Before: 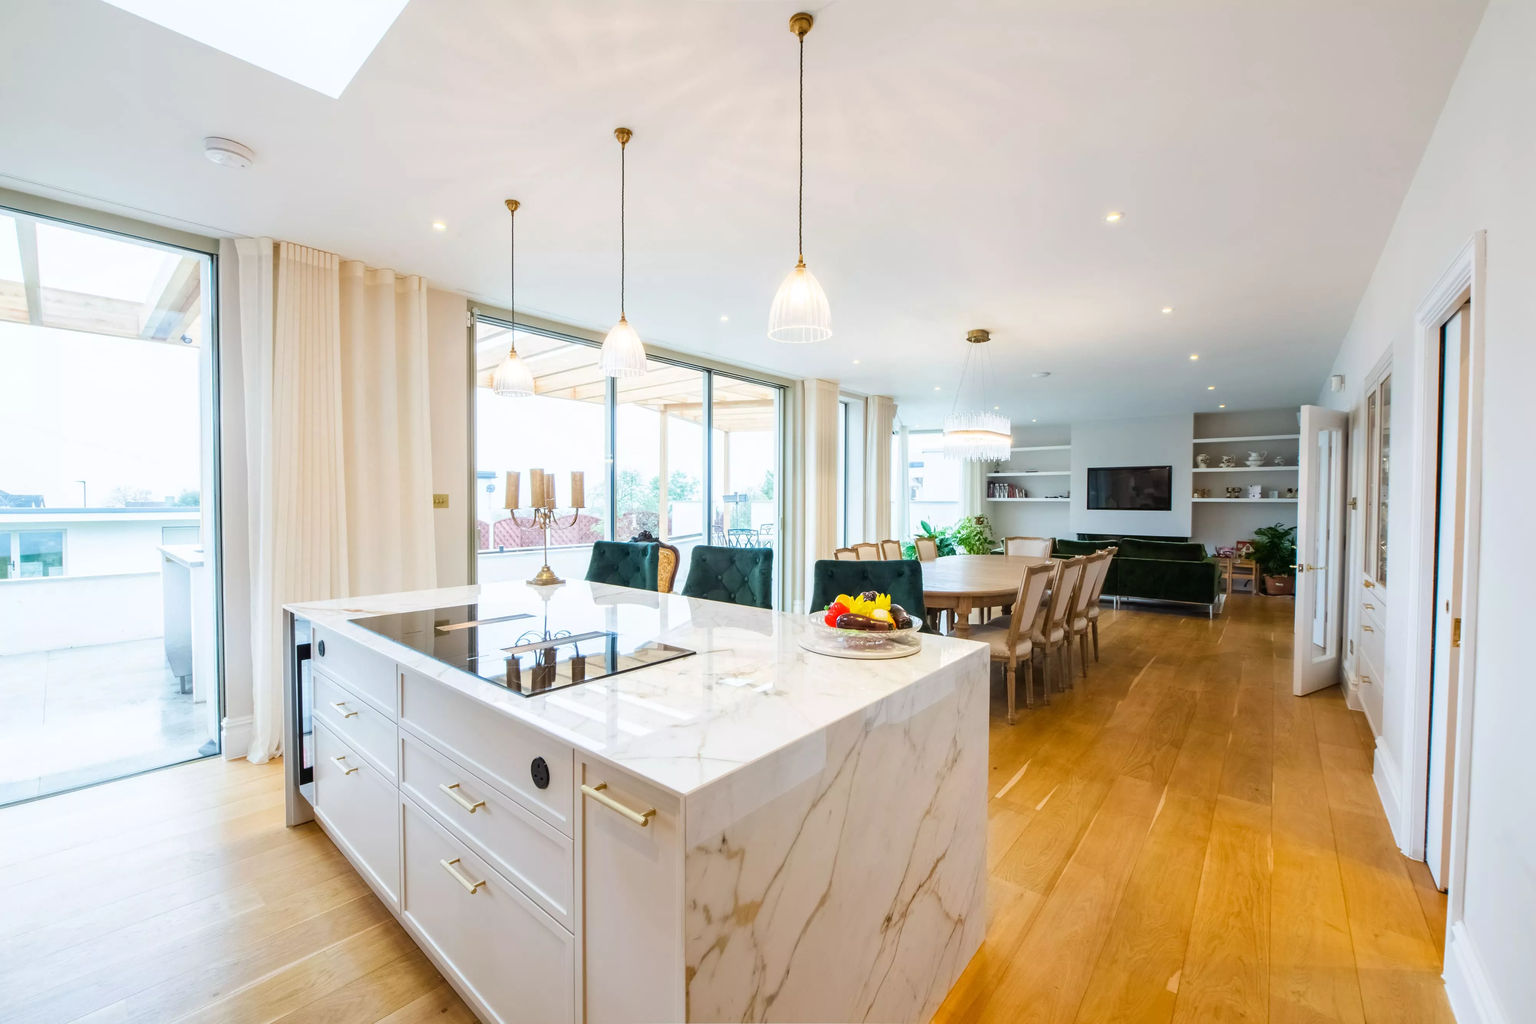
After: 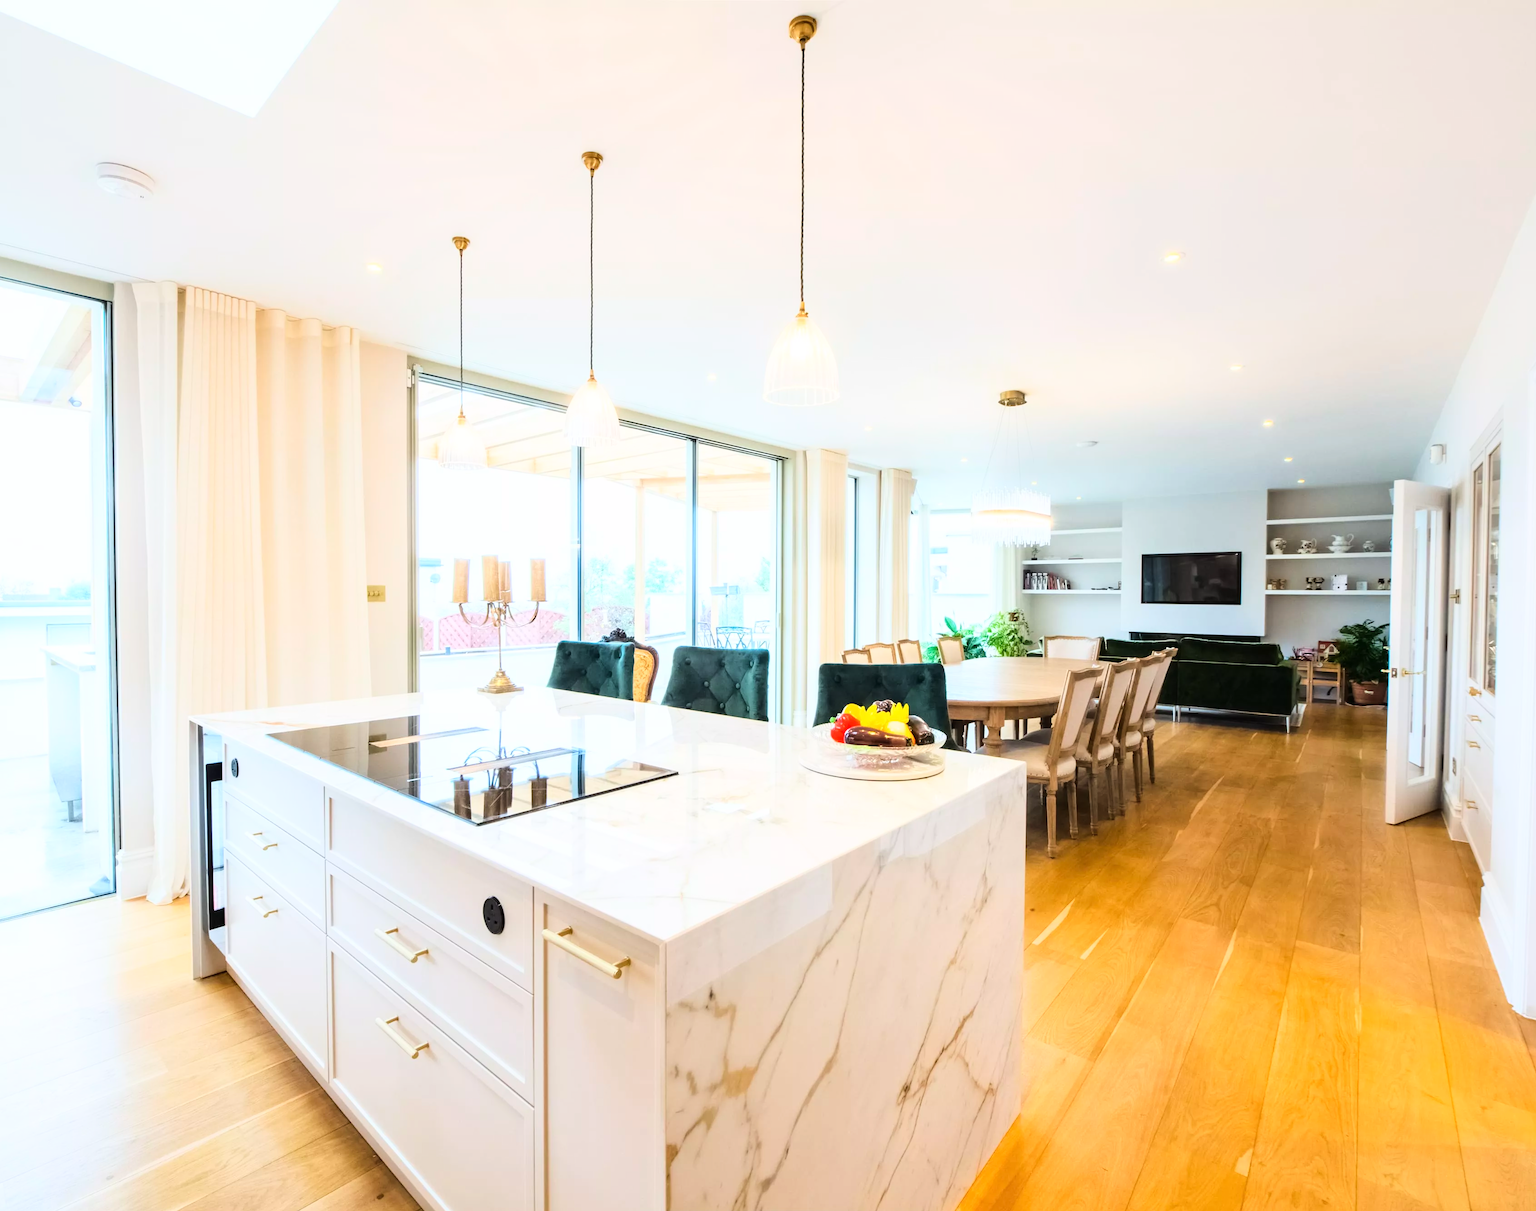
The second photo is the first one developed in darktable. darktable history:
base curve: curves: ch0 [(0, 0) (0.028, 0.03) (0.121, 0.232) (0.46, 0.748) (0.859, 0.968) (1, 1)]
crop: left 8.031%, right 7.475%
